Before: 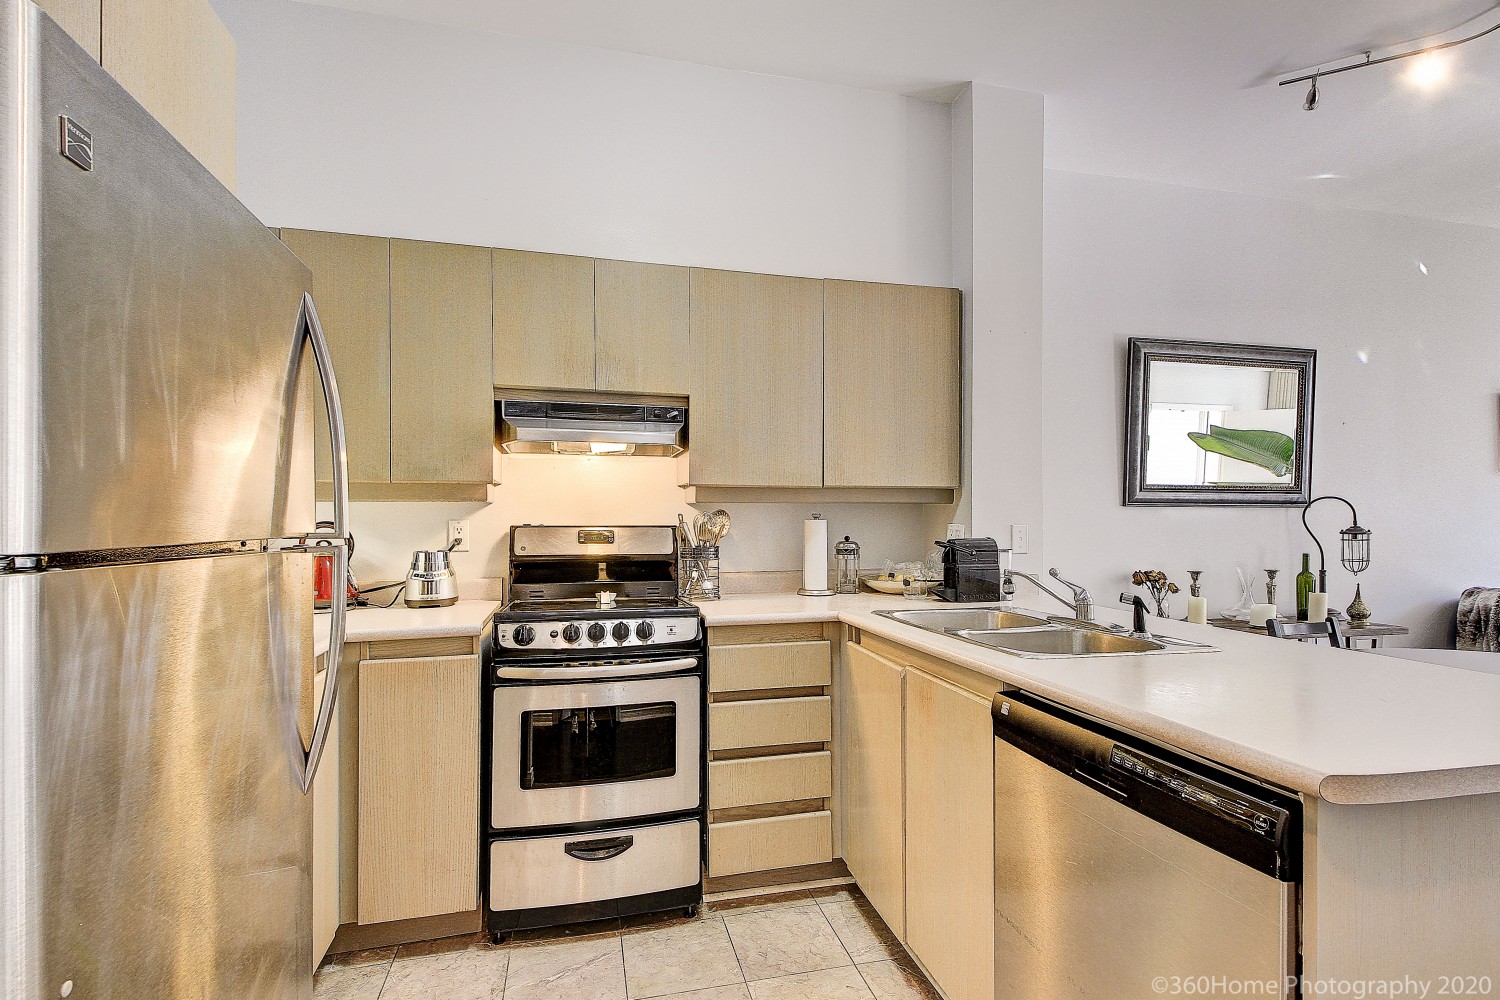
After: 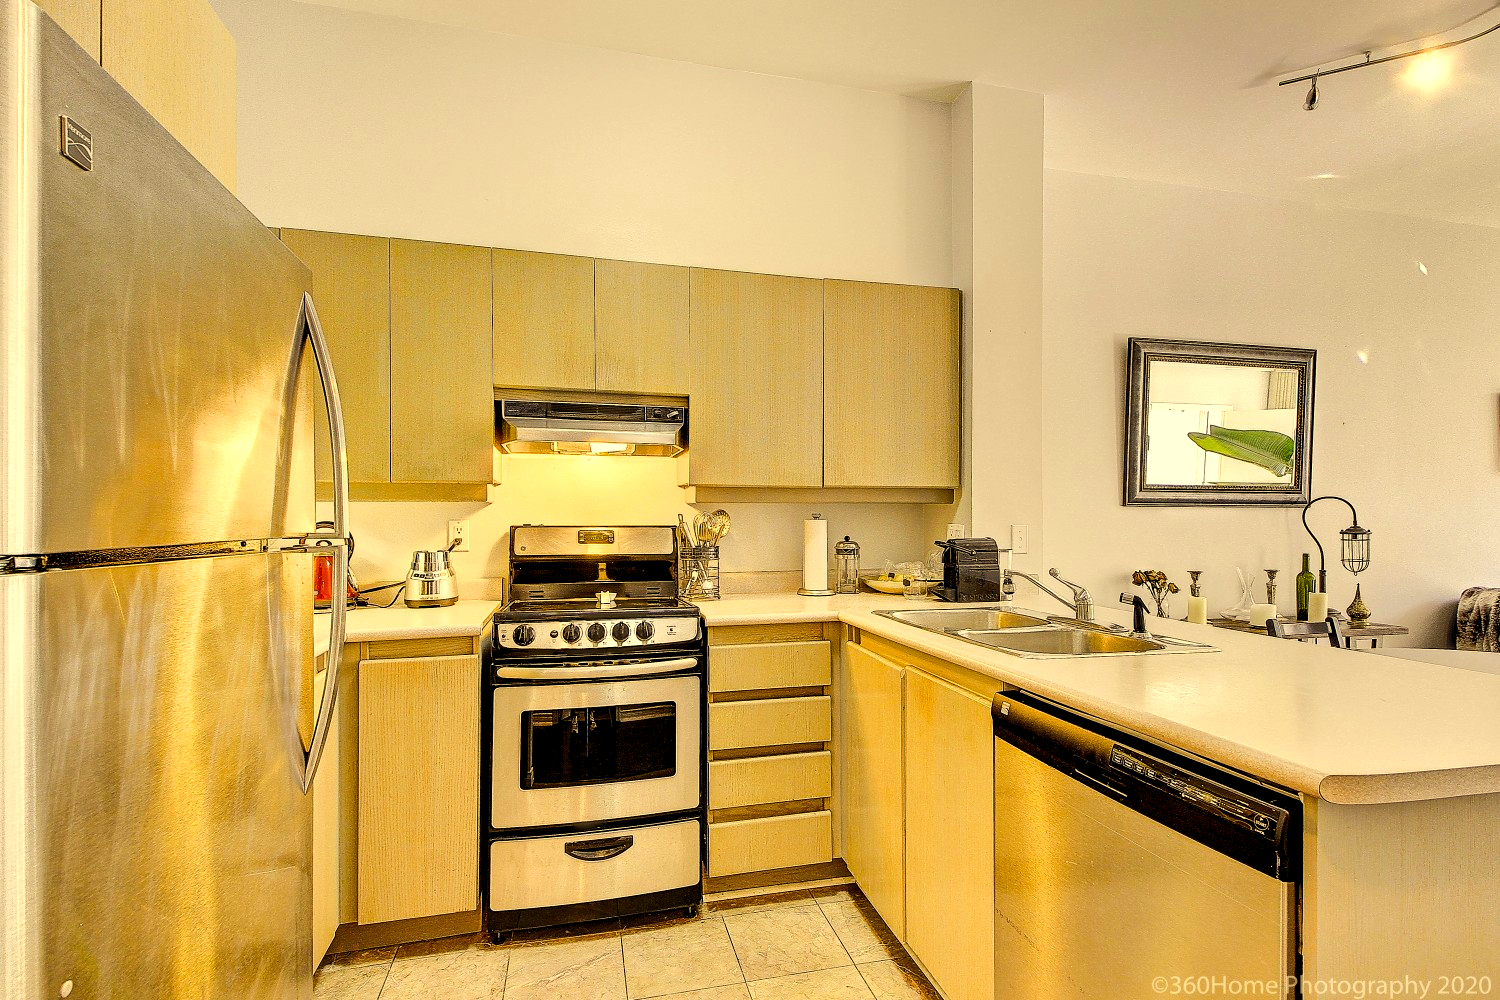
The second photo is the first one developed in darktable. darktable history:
color balance rgb: power › chroma 2.502%, power › hue 69.06°, global offset › luminance -0.306%, global offset › hue 259.39°, linear chroma grading › global chroma 19.558%, perceptual saturation grading › global saturation -0.196%, perceptual brilliance grading › highlights 6.449%, perceptual brilliance grading › mid-tones 17.927%, perceptual brilliance grading › shadows -5.561%
color correction: highlights a* 2.5, highlights b* 22.66
